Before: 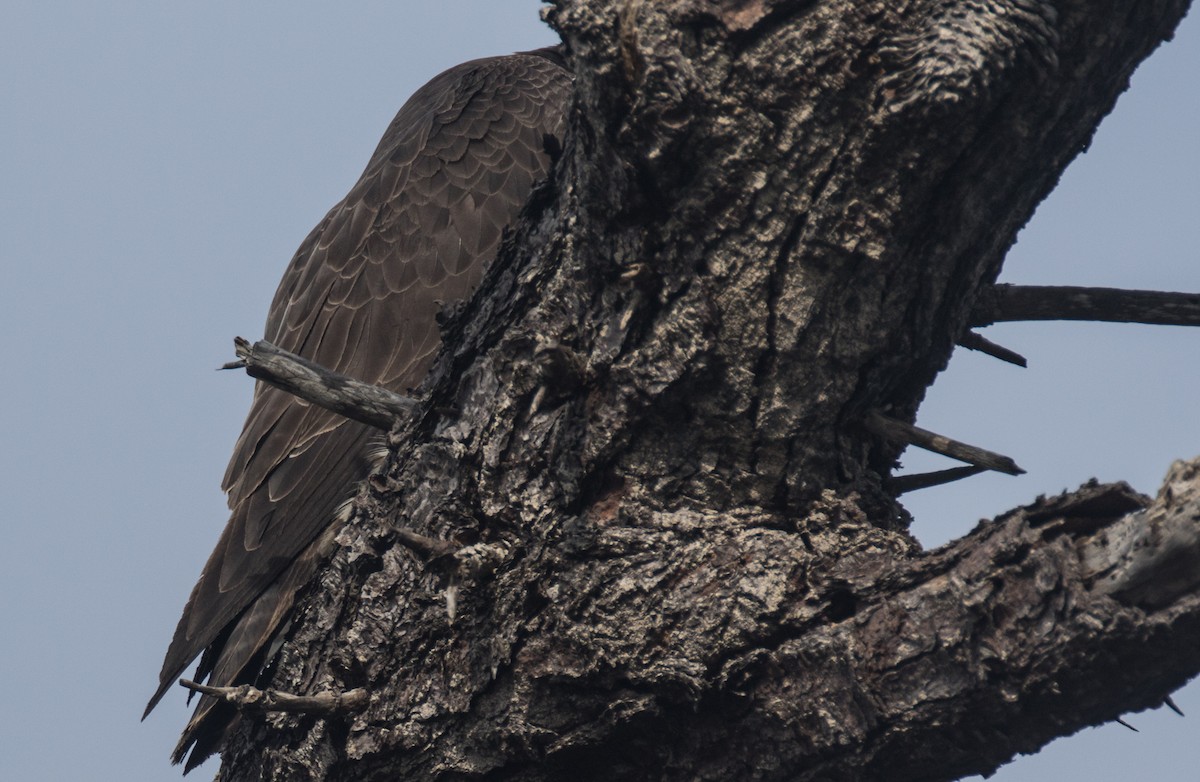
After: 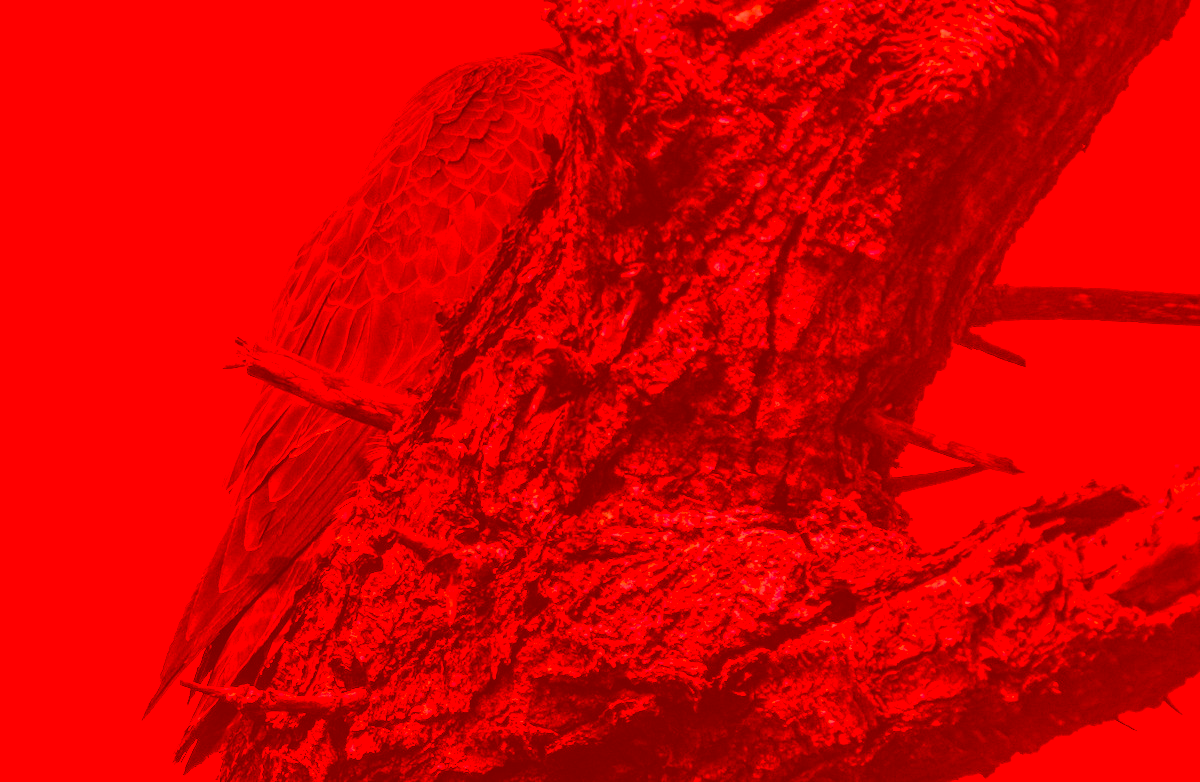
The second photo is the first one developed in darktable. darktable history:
exposure: exposure 1 EV, compensate highlight preservation false
color correction: highlights a* -39.68, highlights b* -40, shadows a* -40, shadows b* -40, saturation -3
local contrast: on, module defaults
filmic rgb: black relative exposure -7.65 EV, white relative exposure 4.56 EV, hardness 3.61
